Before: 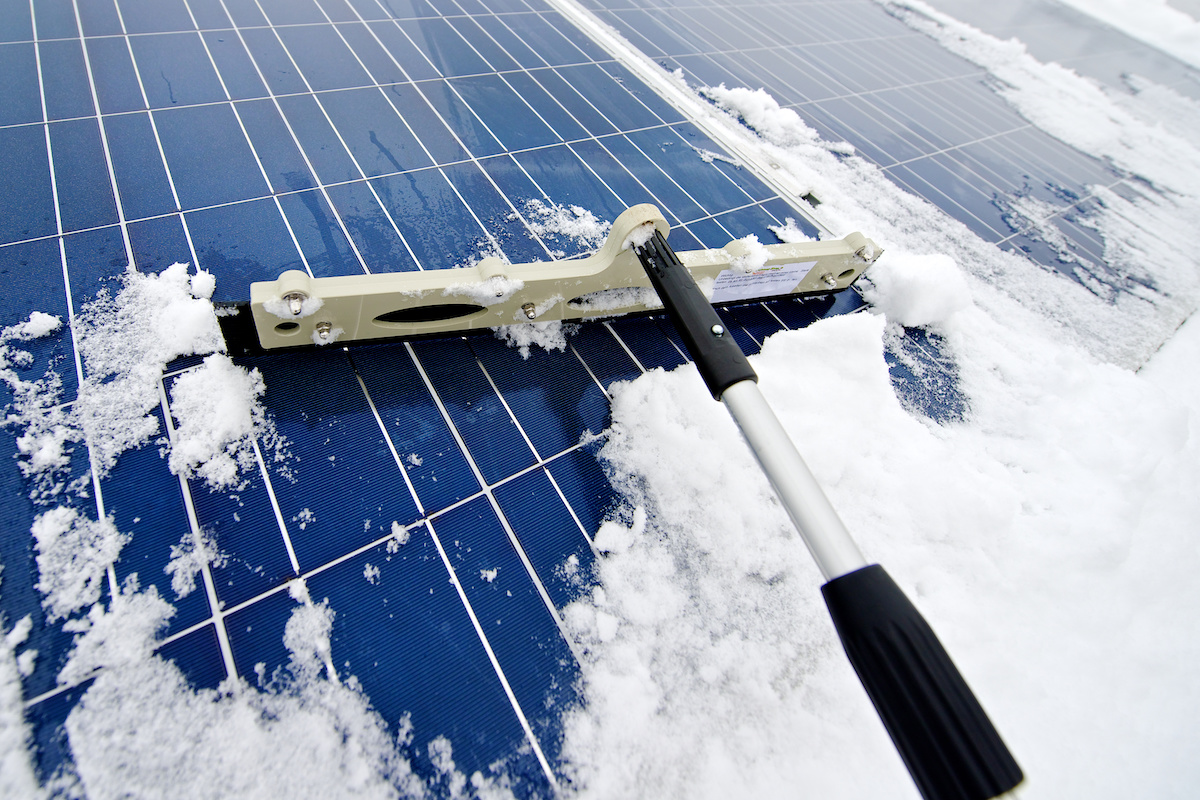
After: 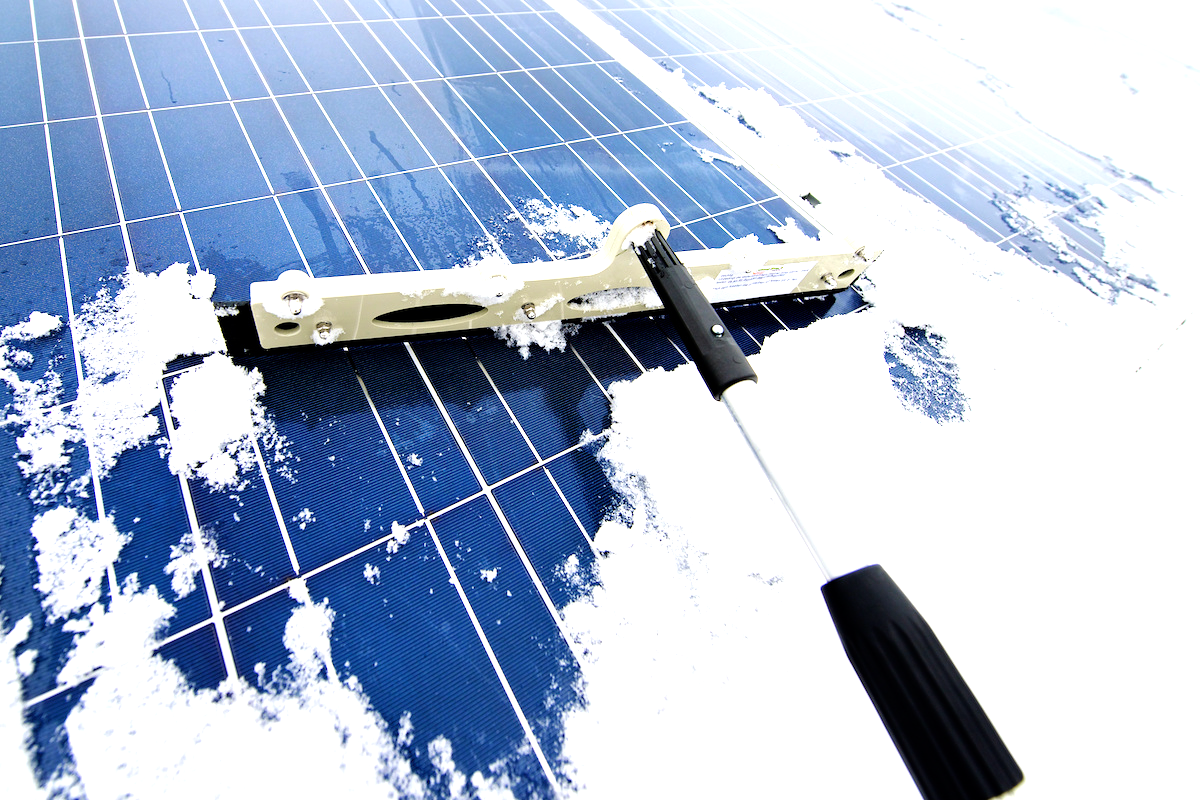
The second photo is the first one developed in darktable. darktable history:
tone equalizer: -8 EV -1.11 EV, -7 EV -1.04 EV, -6 EV -0.905 EV, -5 EV -0.558 EV, -3 EV 0.552 EV, -2 EV 0.881 EV, -1 EV 0.987 EV, +0 EV 1.07 EV
